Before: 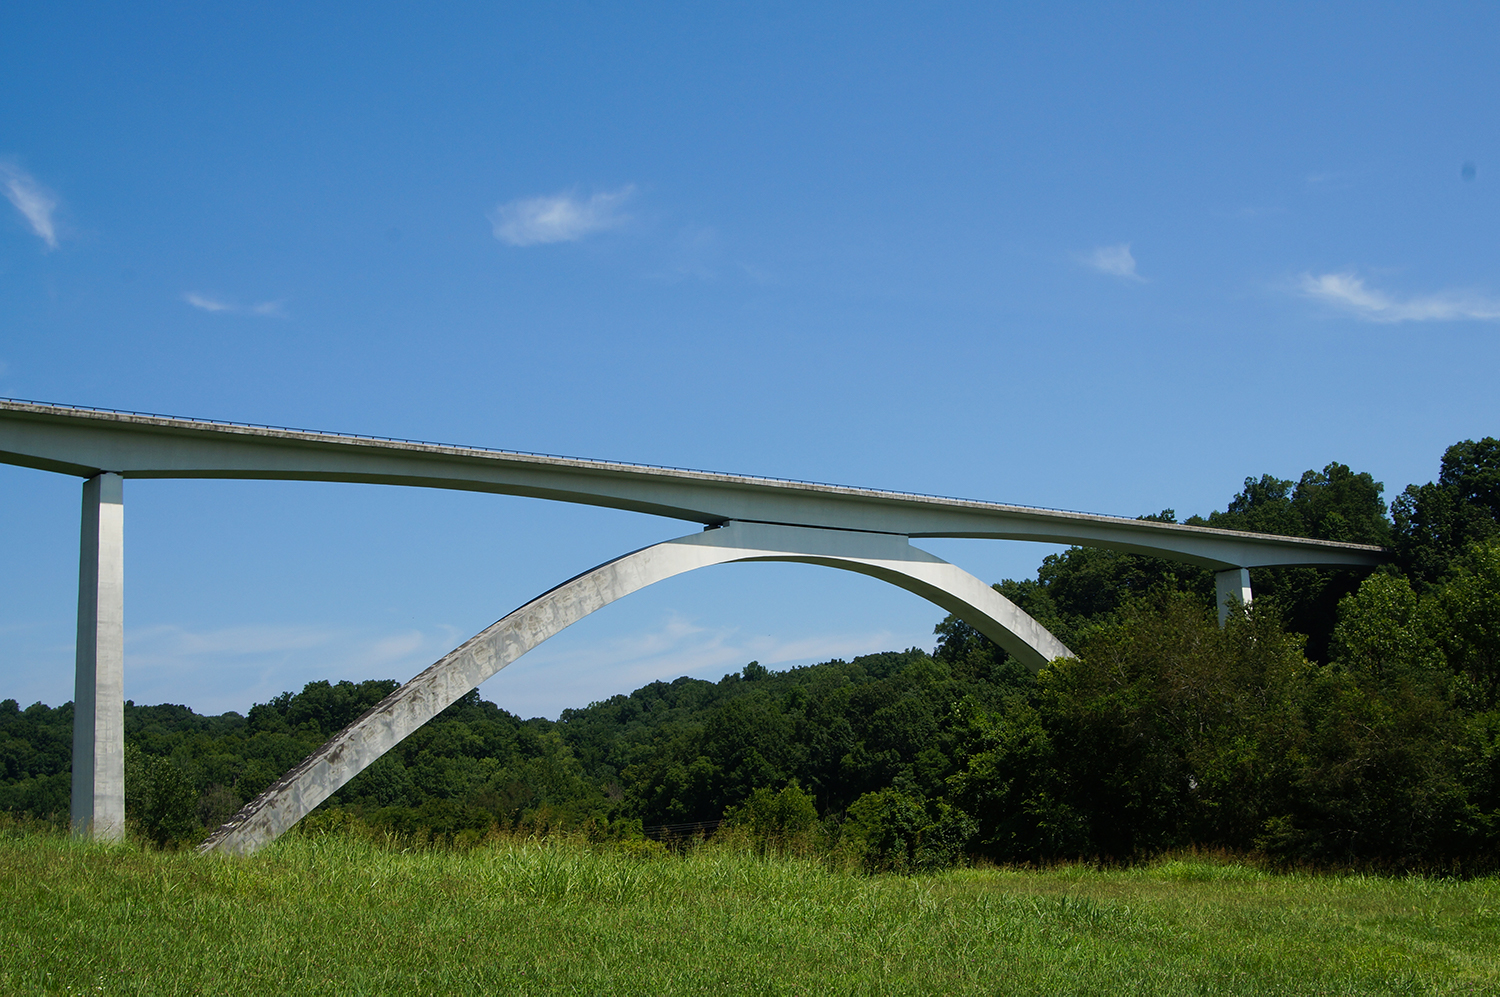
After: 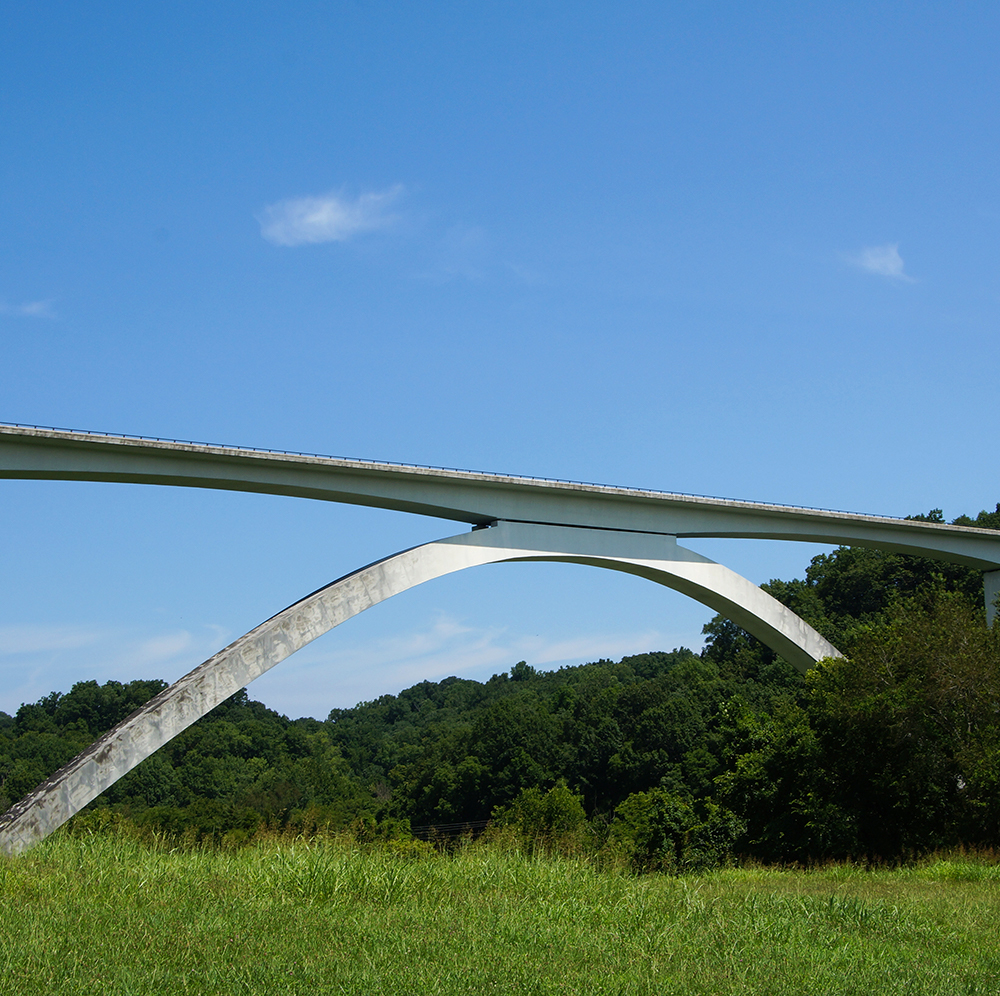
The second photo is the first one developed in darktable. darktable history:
exposure: exposure 0.2 EV, compensate highlight preservation false
crop and rotate: left 15.546%, right 17.787%
